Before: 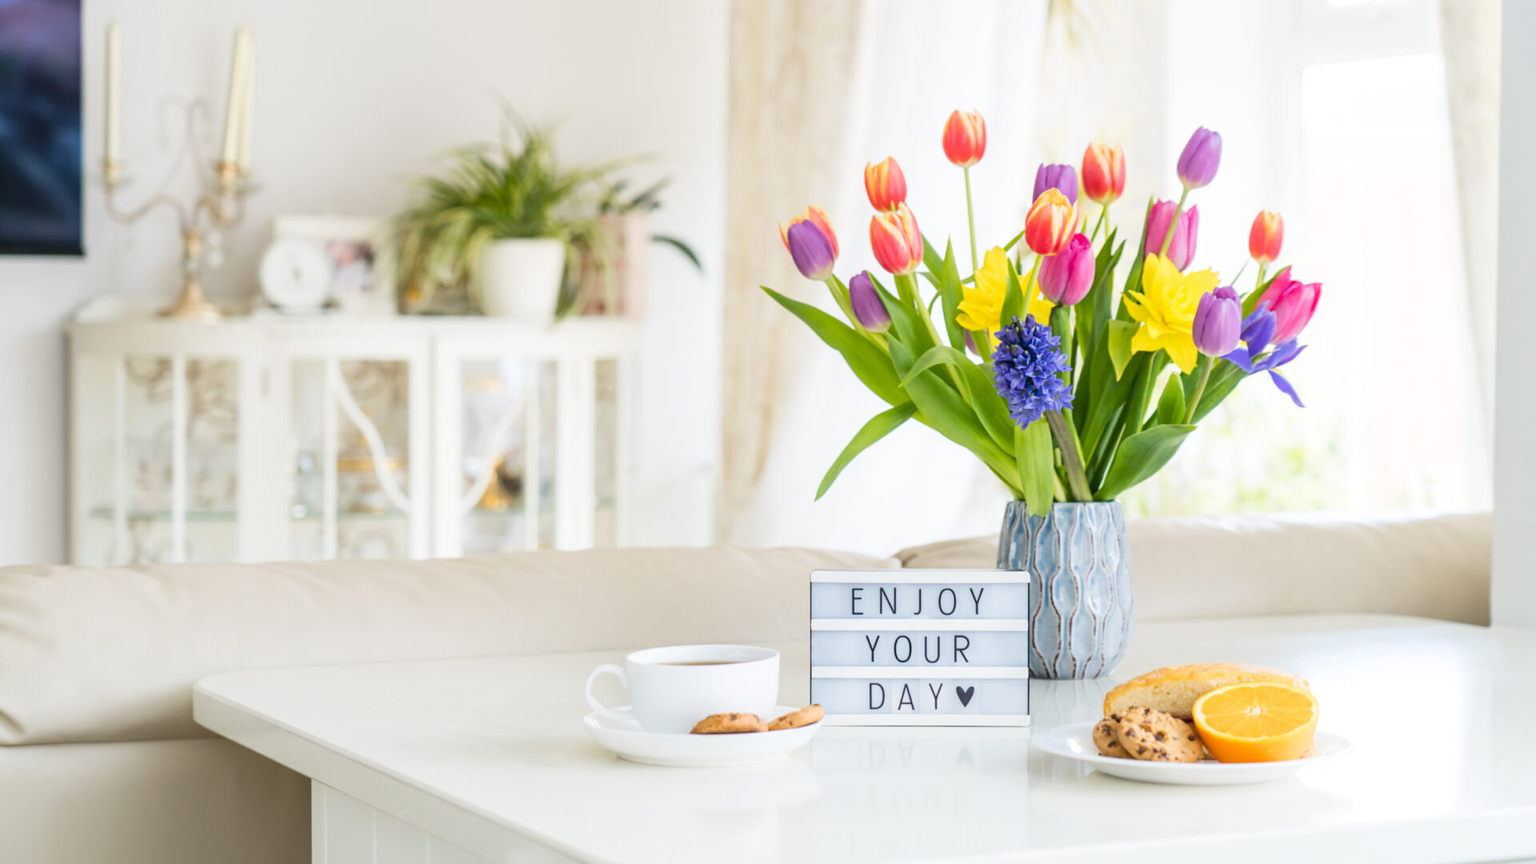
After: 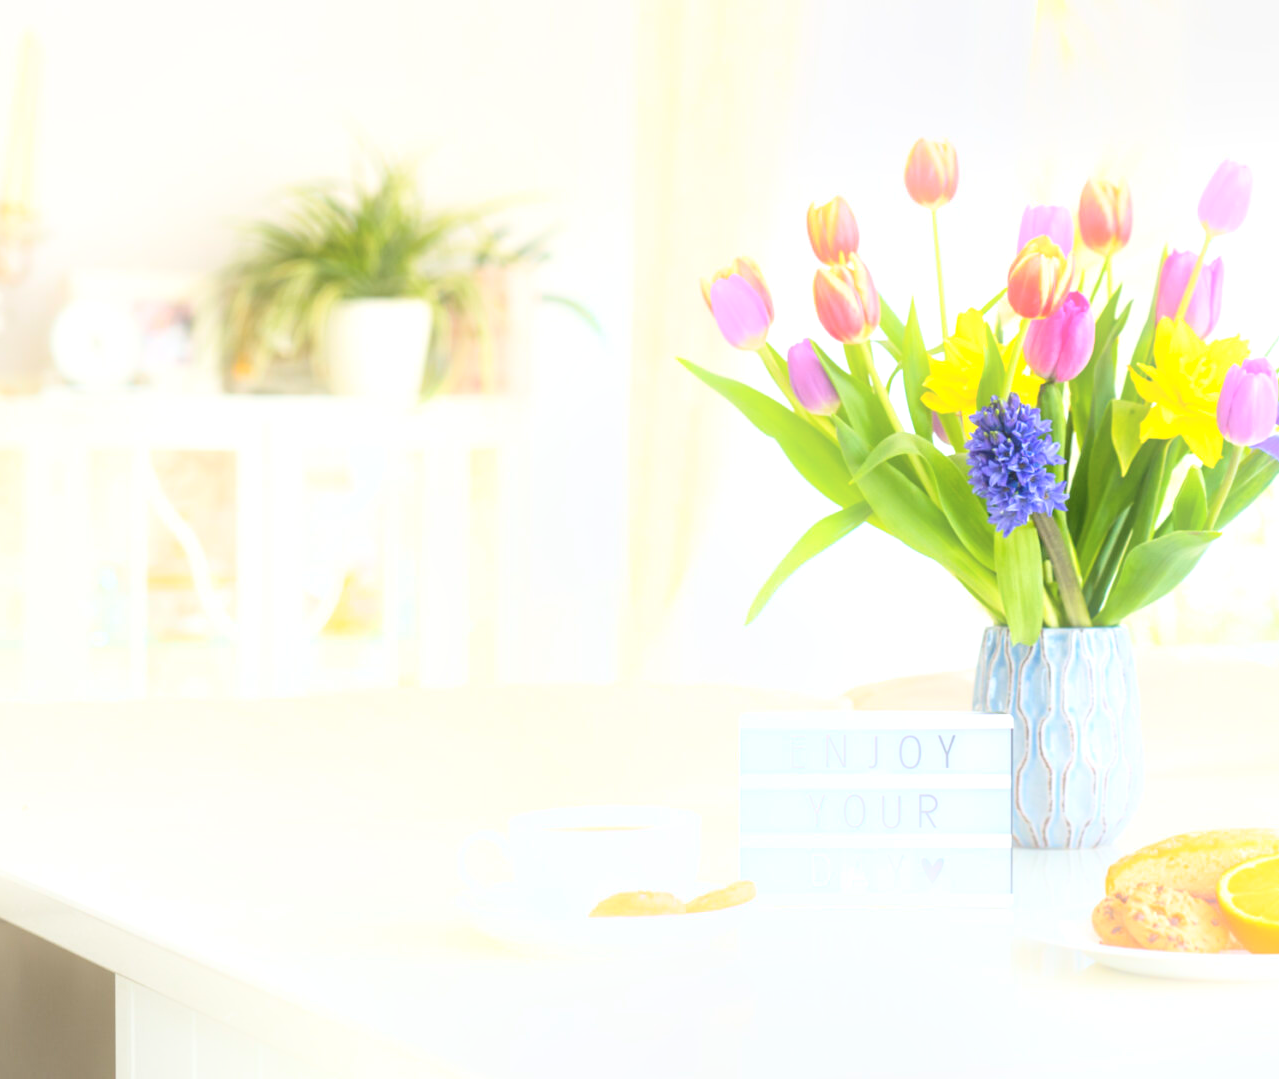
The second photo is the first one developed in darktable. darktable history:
crop and rotate: left 14.292%, right 19.041%
bloom: size 15%, threshold 97%, strength 7%
exposure: black level correction 0.001, exposure 0.5 EV, compensate exposure bias true, compensate highlight preservation false
